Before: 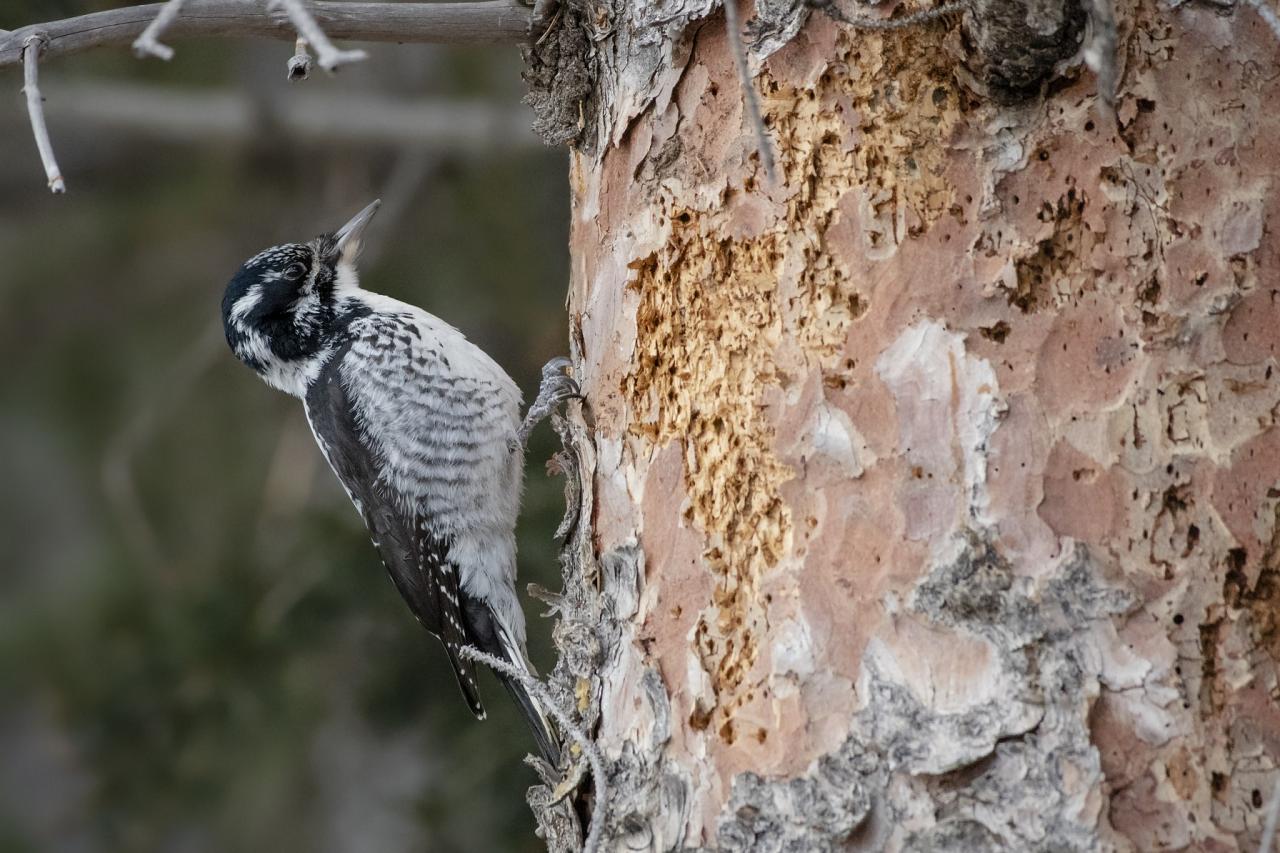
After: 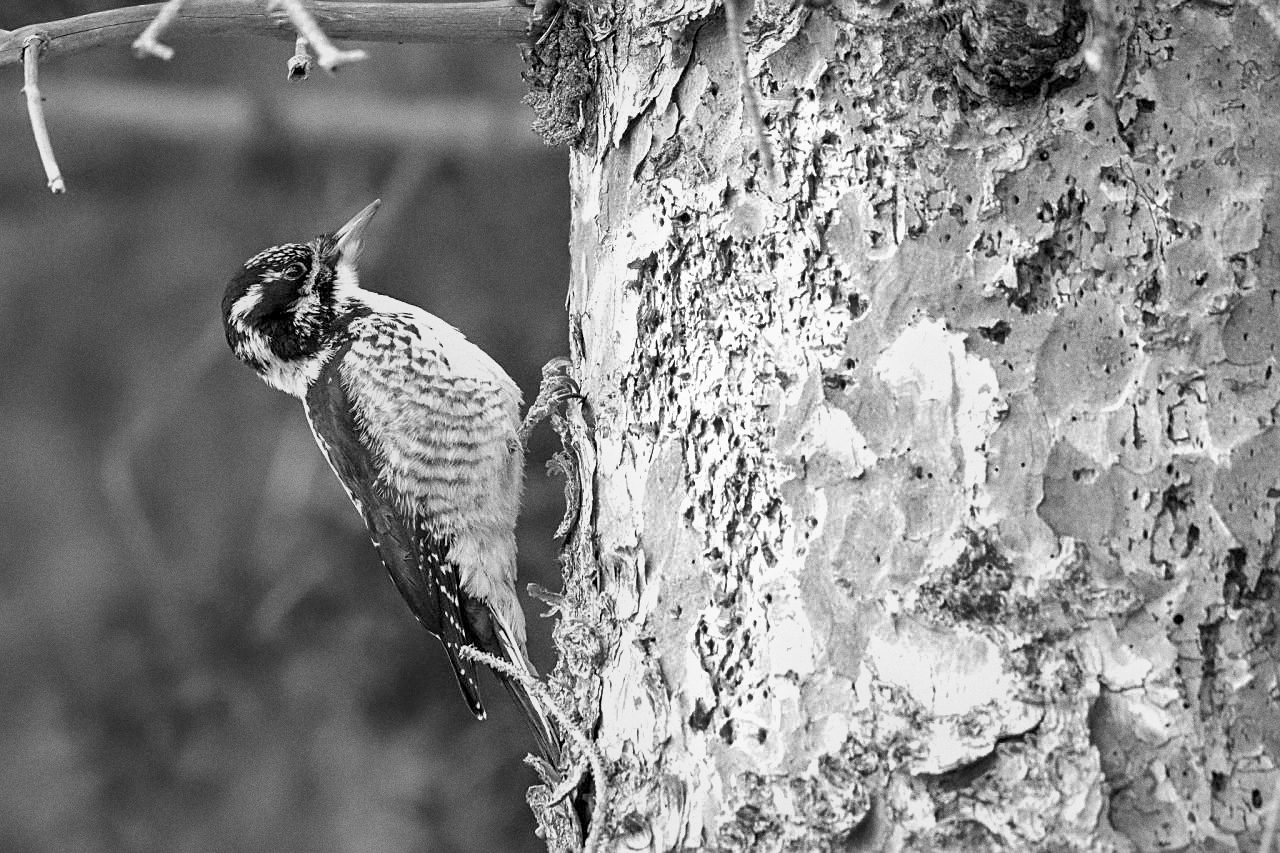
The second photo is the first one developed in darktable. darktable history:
exposure: black level correction 0.001, exposure 0.955 EV, compensate exposure bias true, compensate highlight preservation false
monochrome: a 26.22, b 42.67, size 0.8
sharpen: on, module defaults
grain: coarseness 0.09 ISO
shadows and highlights: highlights color adjustment 0%, low approximation 0.01, soften with gaussian
